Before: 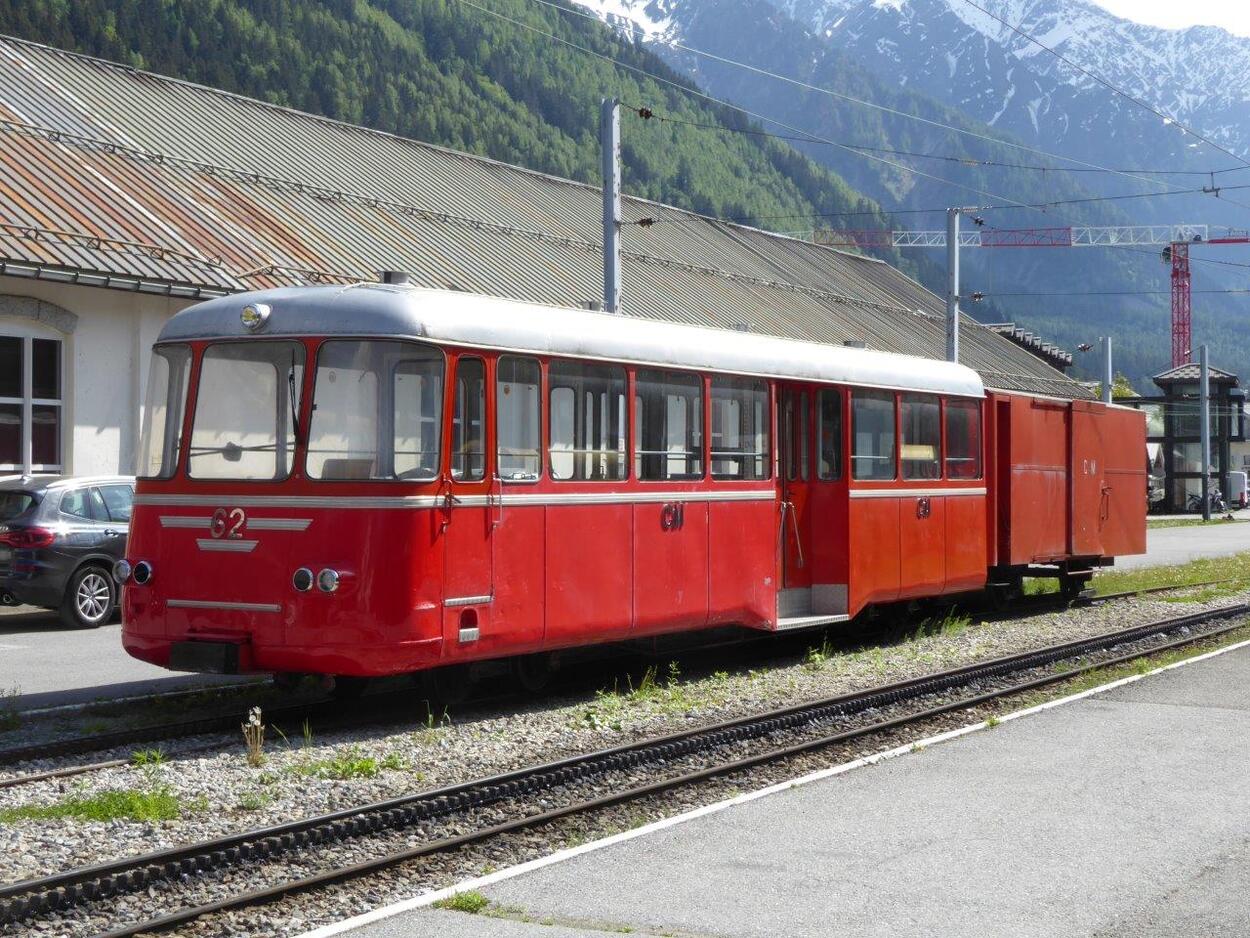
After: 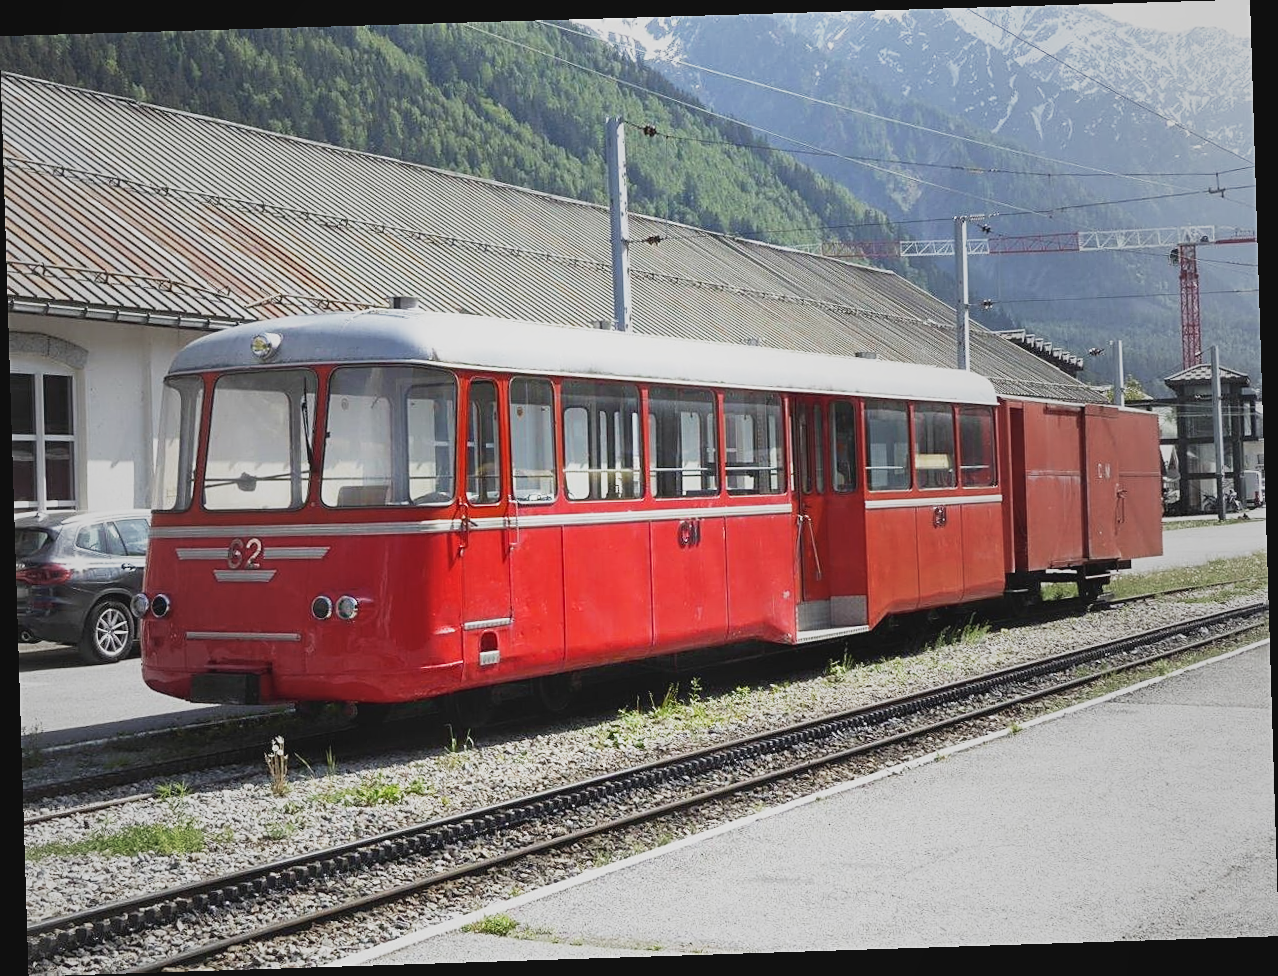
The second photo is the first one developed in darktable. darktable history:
base curve: curves: ch0 [(0, 0) (0.088, 0.125) (0.176, 0.251) (0.354, 0.501) (0.613, 0.749) (1, 0.877)], preserve colors none
sharpen: amount 0.55
rotate and perspective: rotation -1.77°, lens shift (horizontal) 0.004, automatic cropping off
contrast brightness saturation: contrast -0.11
vignetting: fall-off start 18.21%, fall-off radius 137.95%, brightness -0.207, center (-0.078, 0.066), width/height ratio 0.62, shape 0.59
